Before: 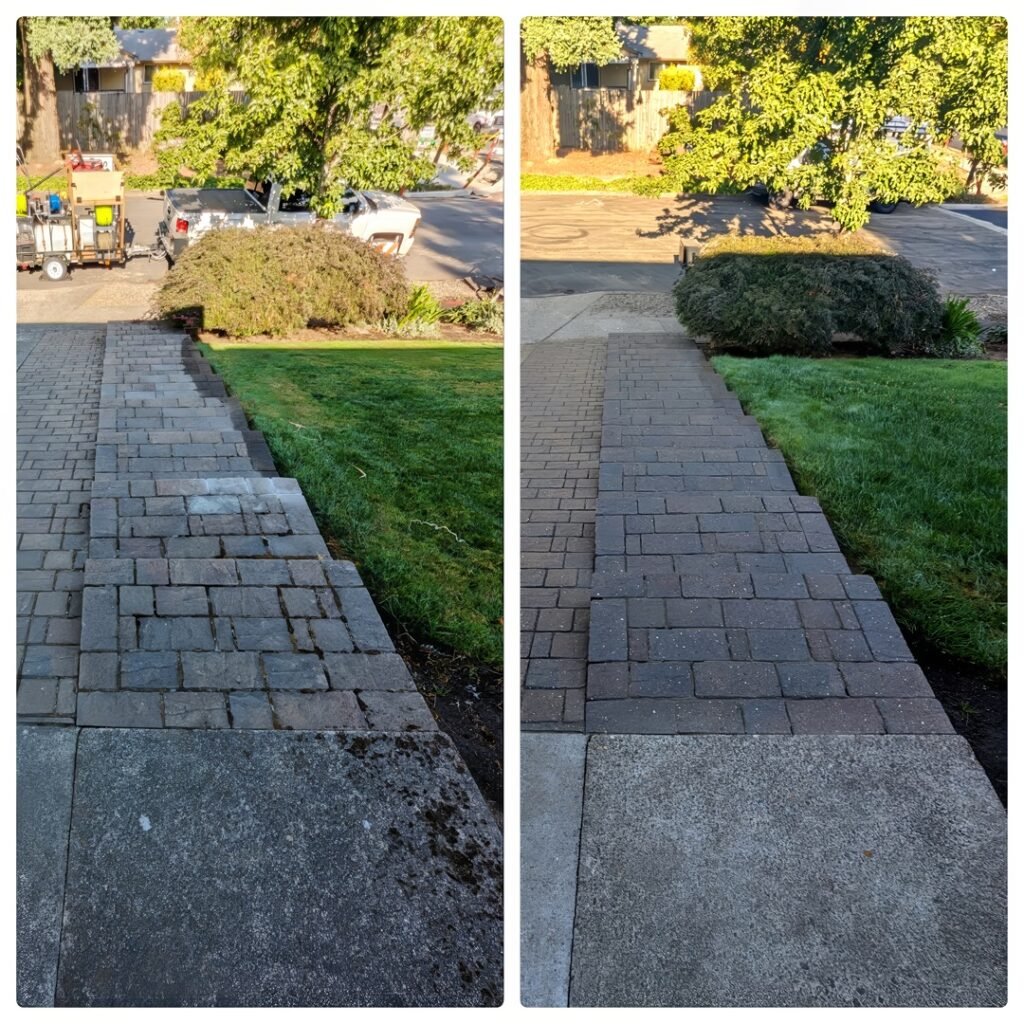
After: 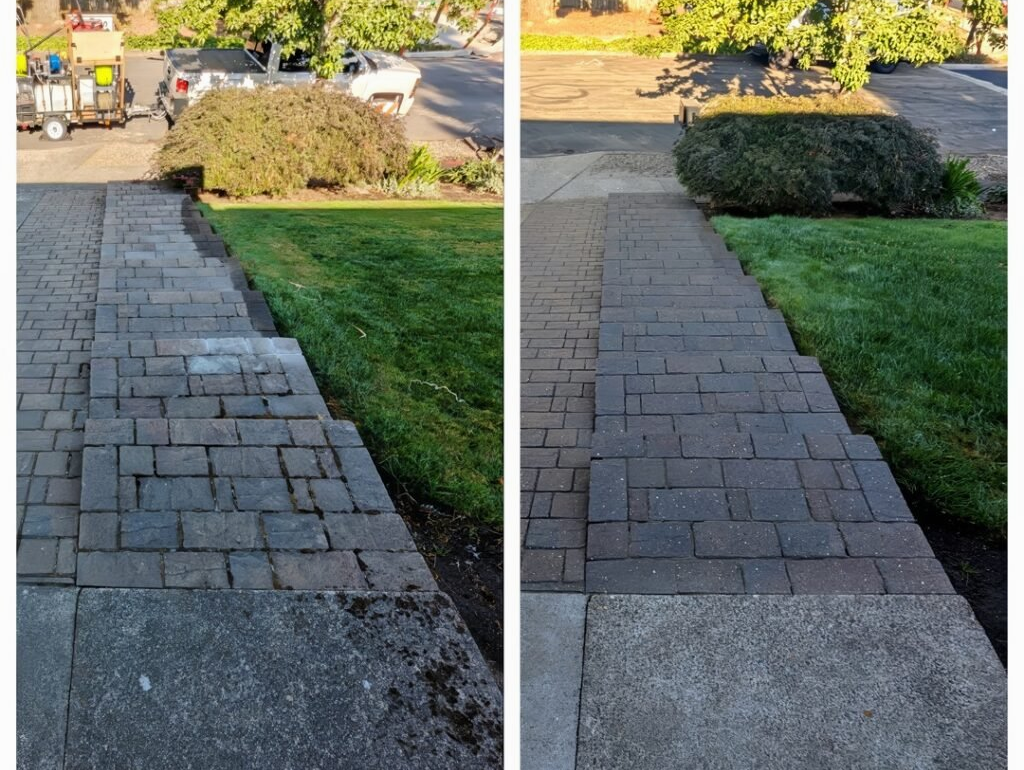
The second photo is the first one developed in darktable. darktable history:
exposure: exposure -0.04 EV, compensate highlight preservation false
crop: top 13.75%, bottom 11.003%
